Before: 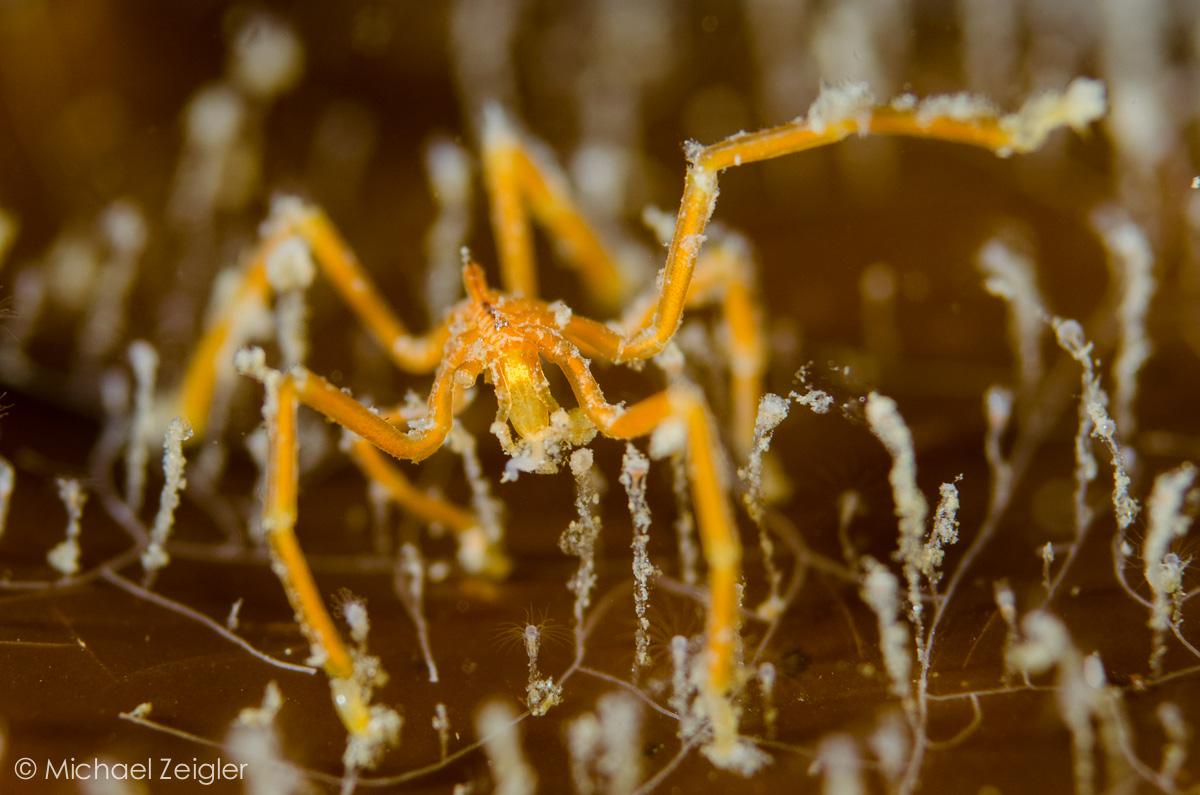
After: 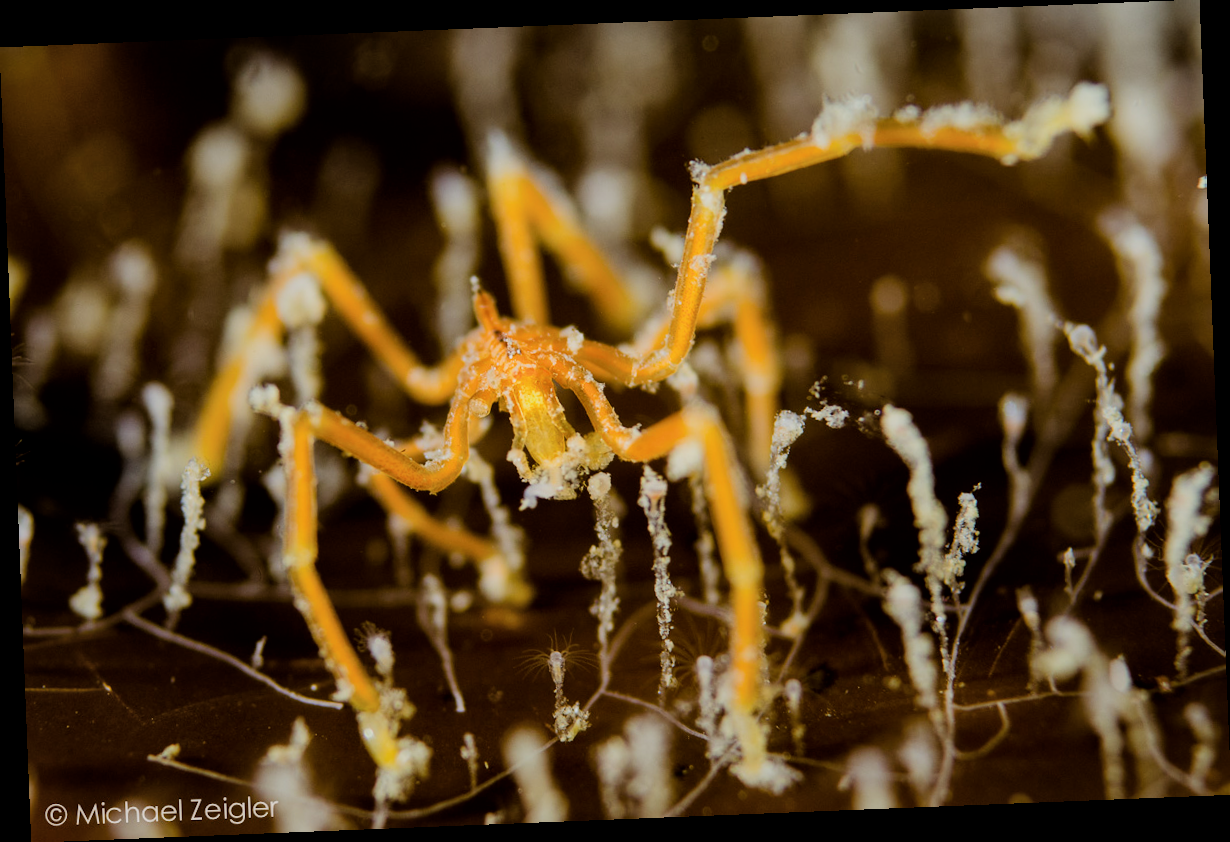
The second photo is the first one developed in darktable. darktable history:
rotate and perspective: rotation -2.29°, automatic cropping off
color balance: input saturation 99%
local contrast: mode bilateral grid, contrast 20, coarseness 50, detail 120%, midtone range 0.2
filmic rgb: black relative exposure -5 EV, hardness 2.88, contrast 1.3, highlights saturation mix -30%
